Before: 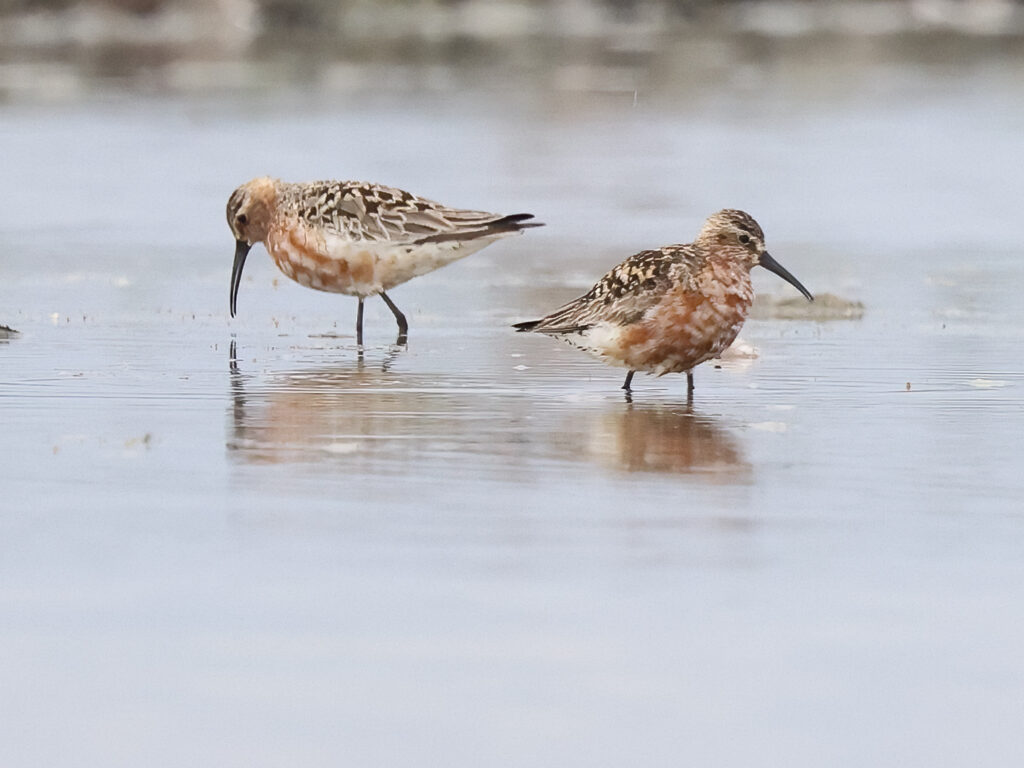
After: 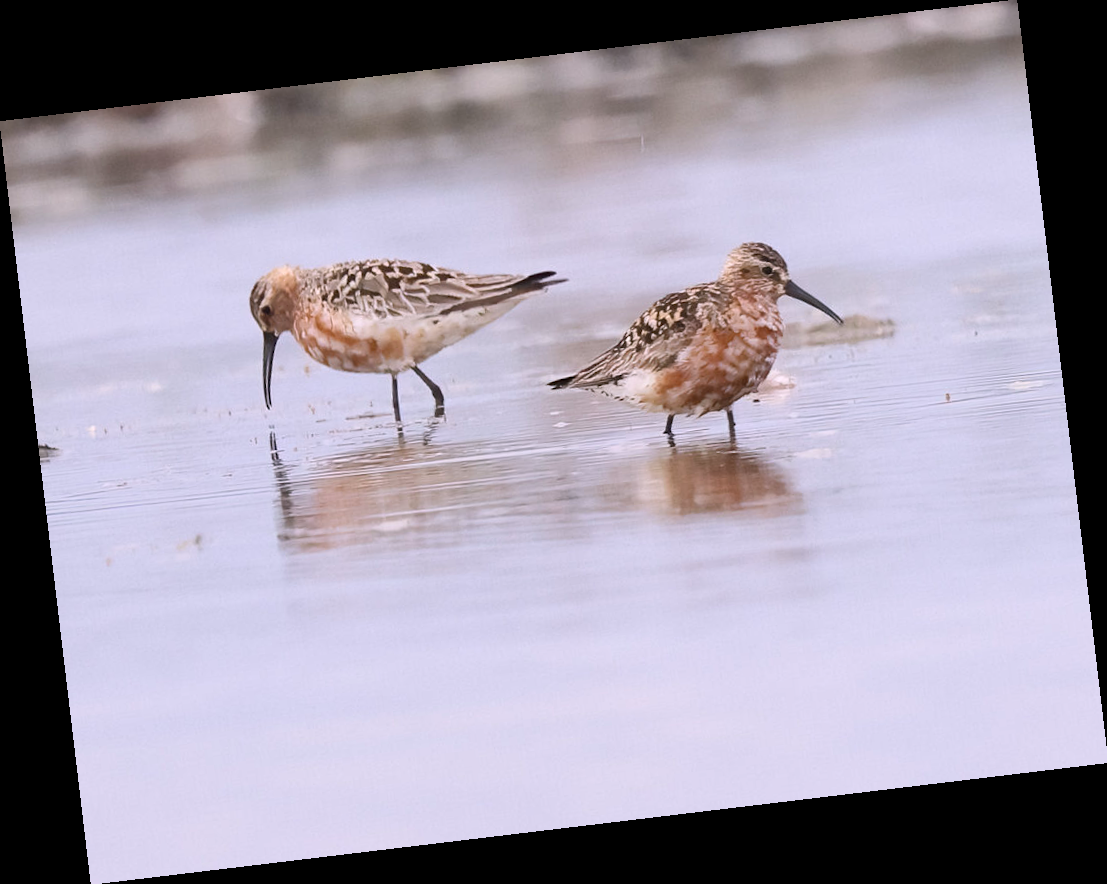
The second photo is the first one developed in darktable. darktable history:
white balance: red 1.05, blue 1.072
rotate and perspective: rotation -6.83°, automatic cropping off
